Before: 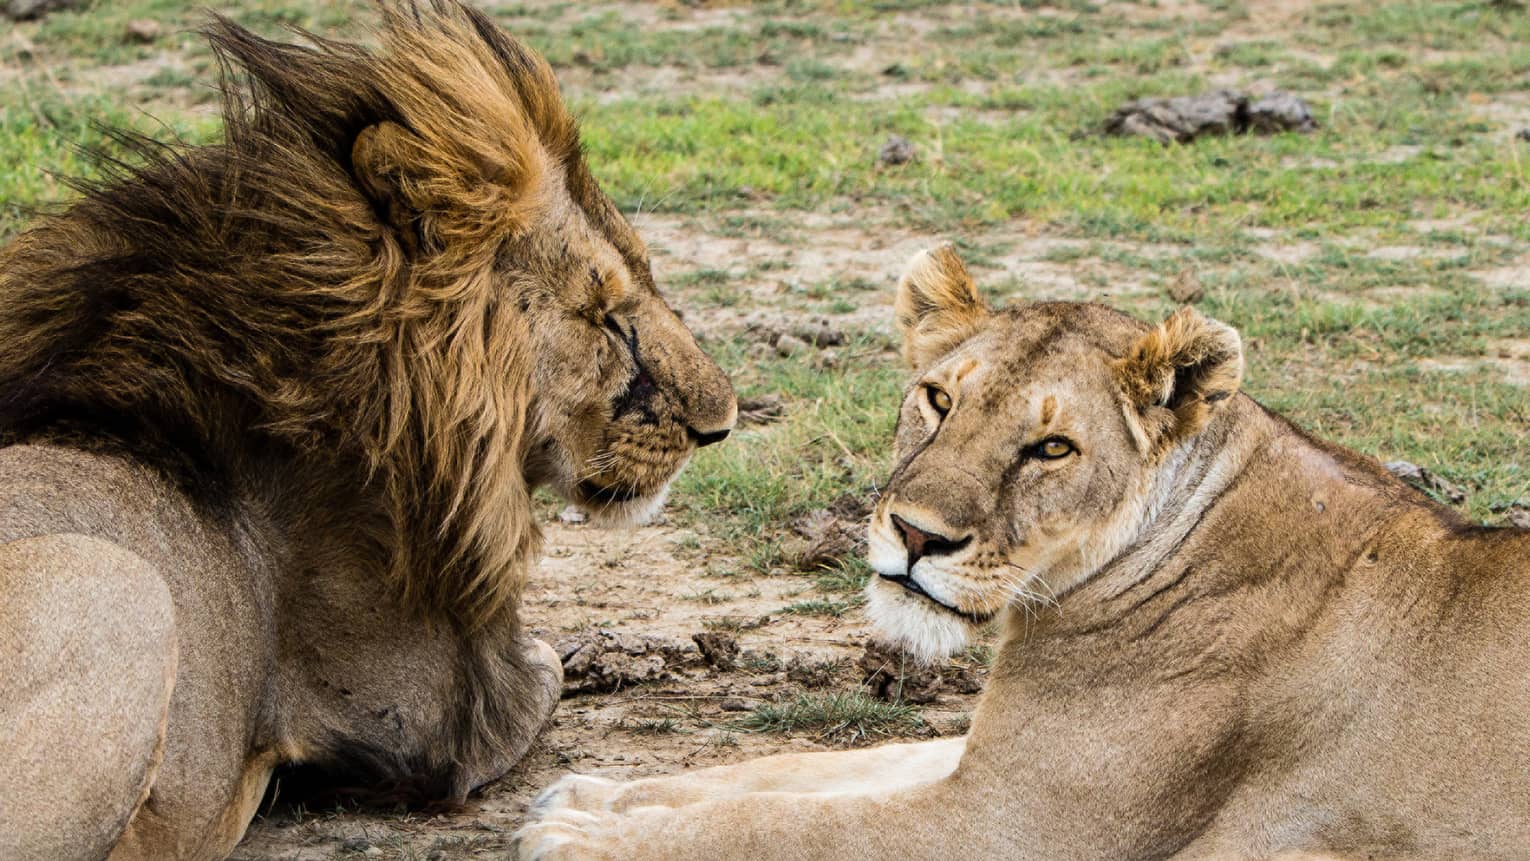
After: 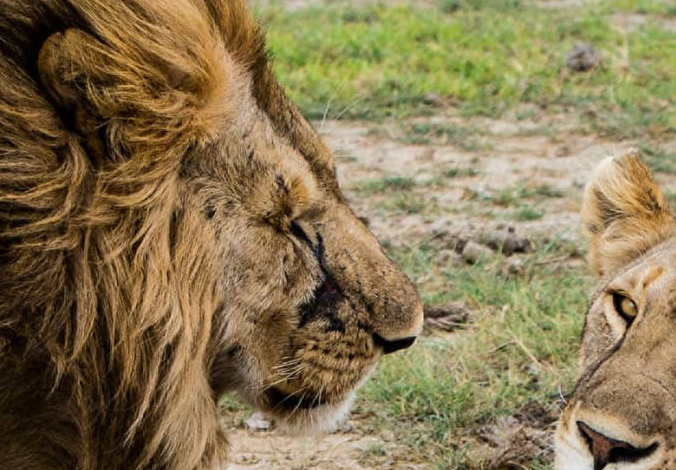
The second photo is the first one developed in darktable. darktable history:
crop: left 20.525%, top 10.828%, right 35.282%, bottom 34.53%
shadows and highlights: shadows -20.47, white point adjustment -1.91, highlights -34.75
